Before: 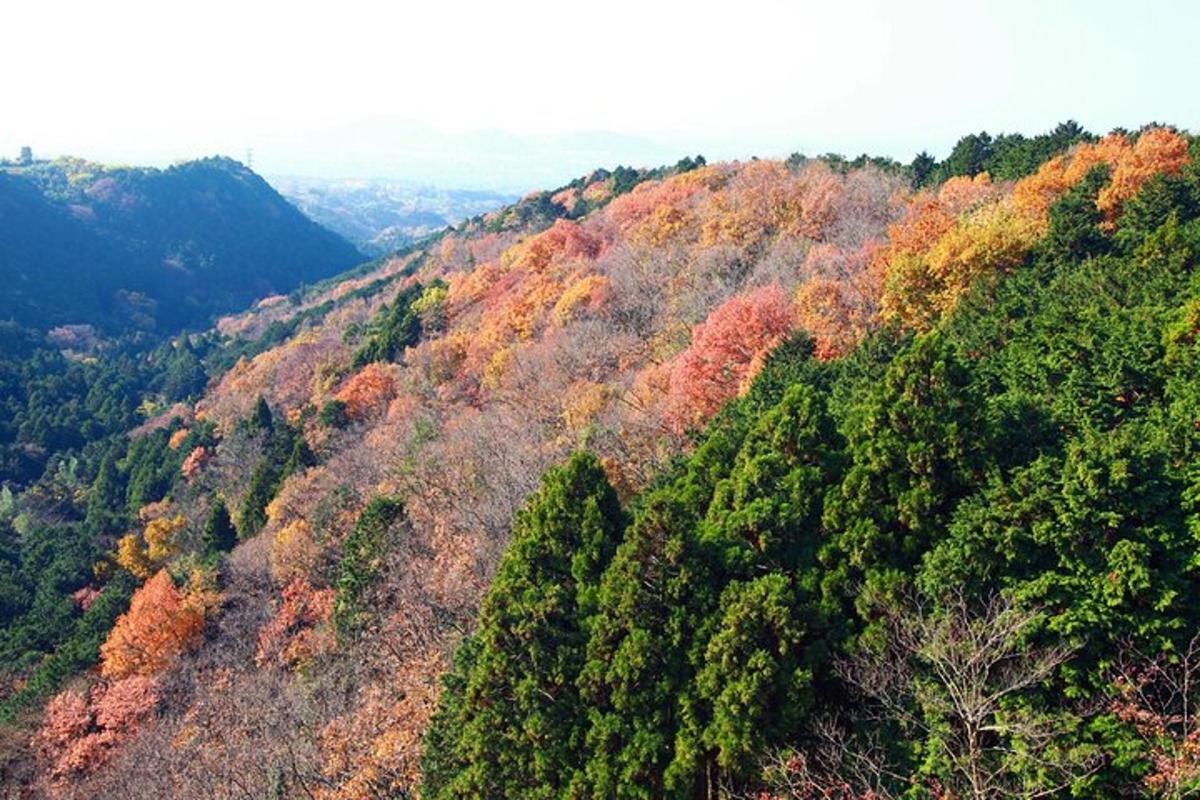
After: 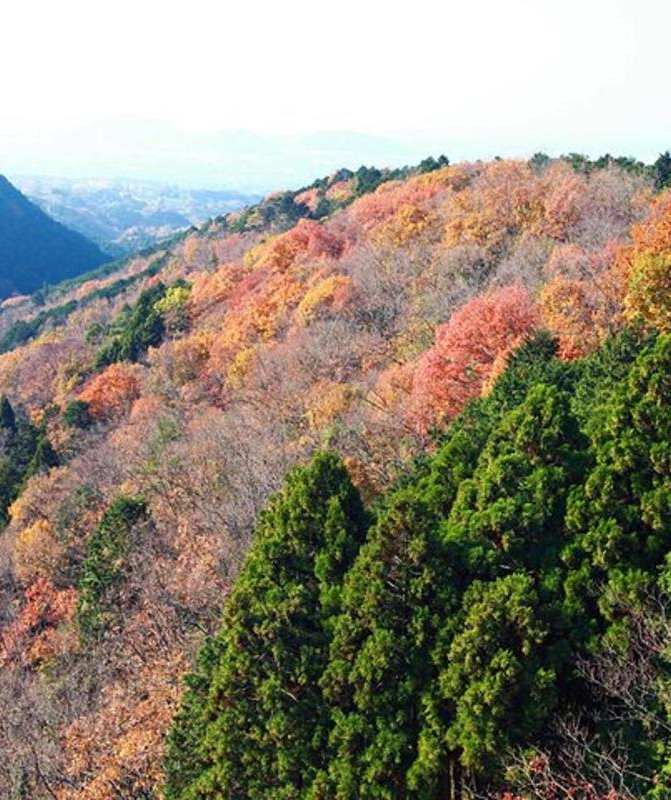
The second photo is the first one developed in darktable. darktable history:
crop: left 21.417%, right 22.632%
